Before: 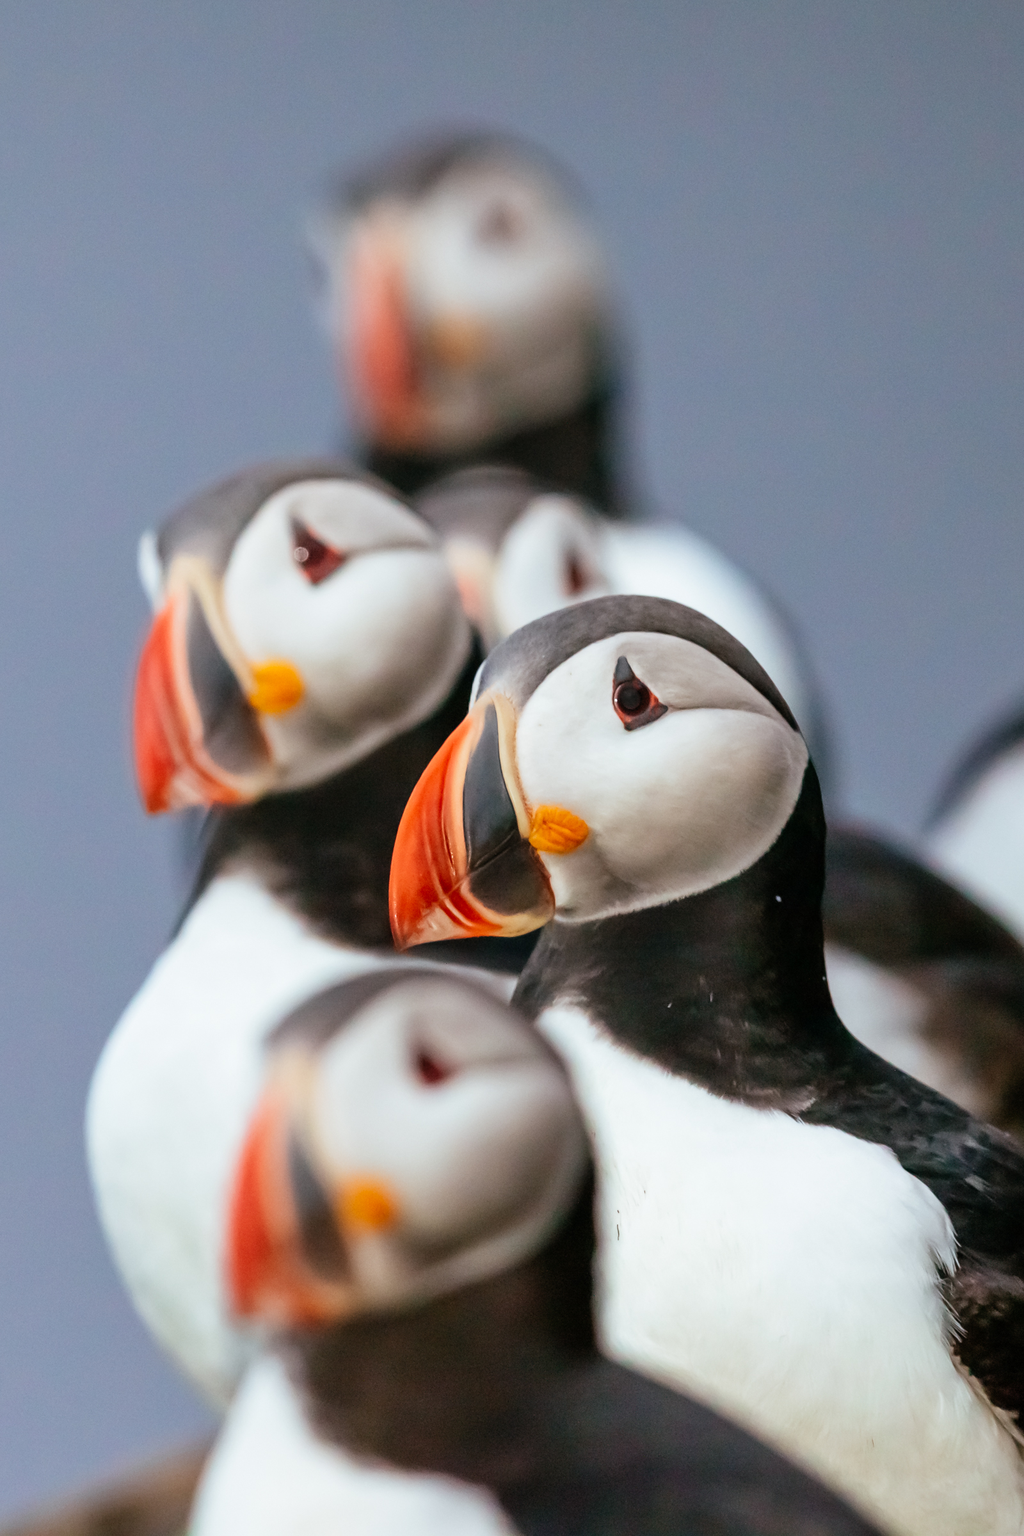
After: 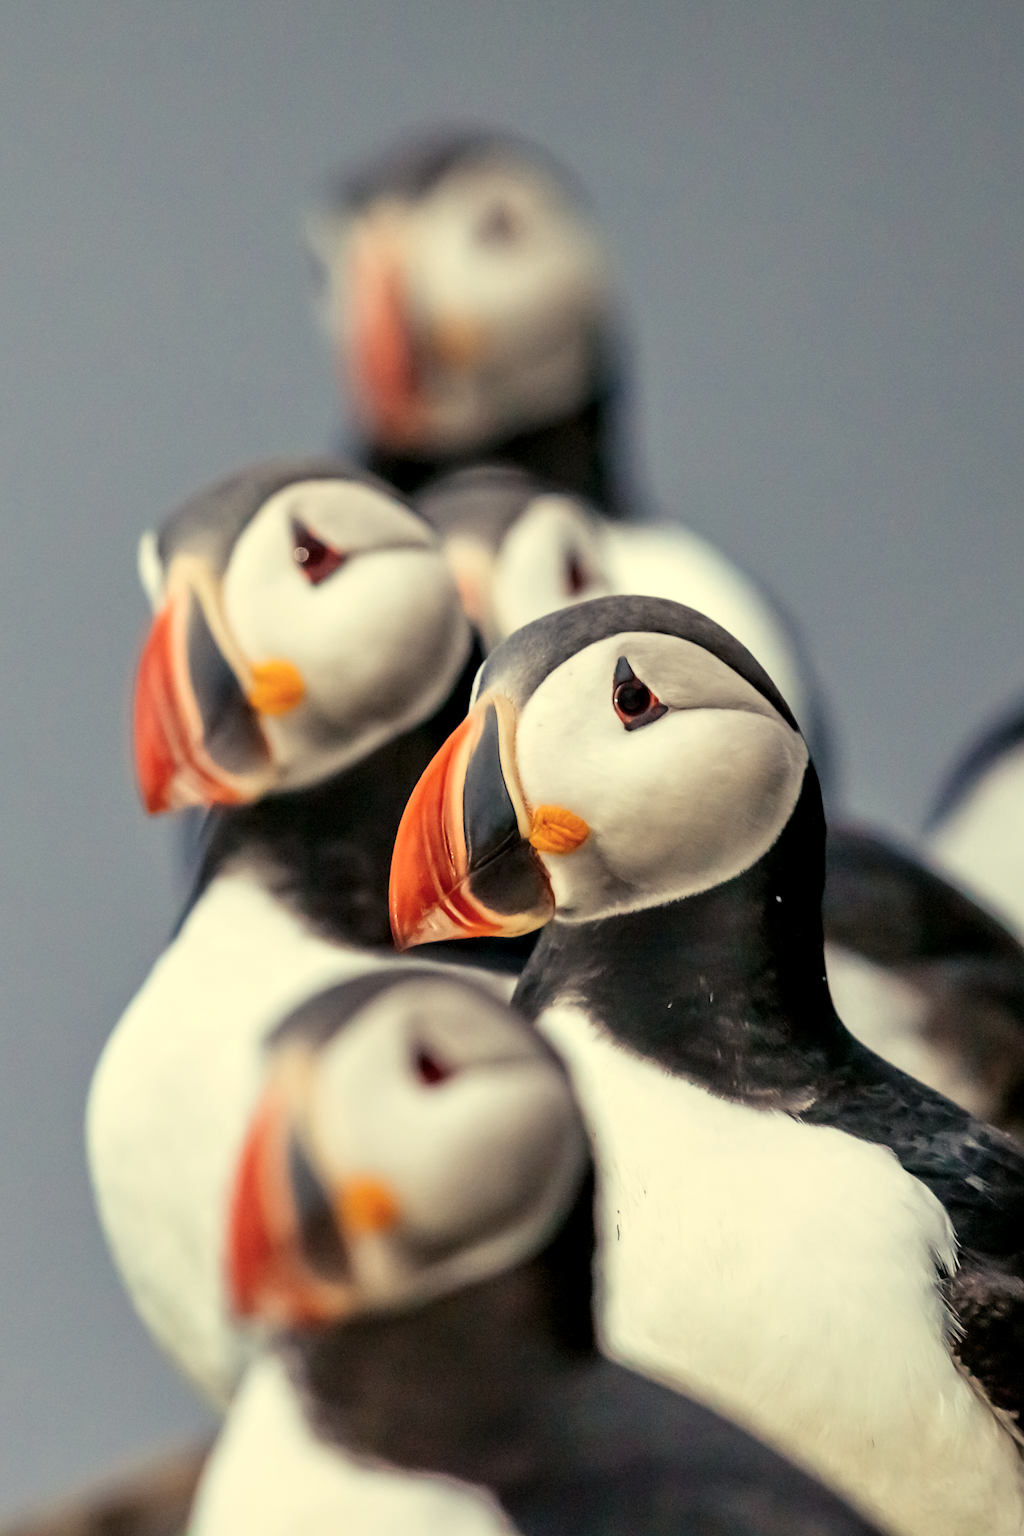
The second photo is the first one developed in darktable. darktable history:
contrast equalizer: y [[0.535, 0.543, 0.548, 0.548, 0.542, 0.532], [0.5 ×6], [0.5 ×6], [0 ×6], [0 ×6]]
color balance rgb: shadows lift › chroma 2%, shadows lift › hue 263°, highlights gain › chroma 8%, highlights gain › hue 84°, linear chroma grading › global chroma -15%, saturation formula JzAzBz (2021)
